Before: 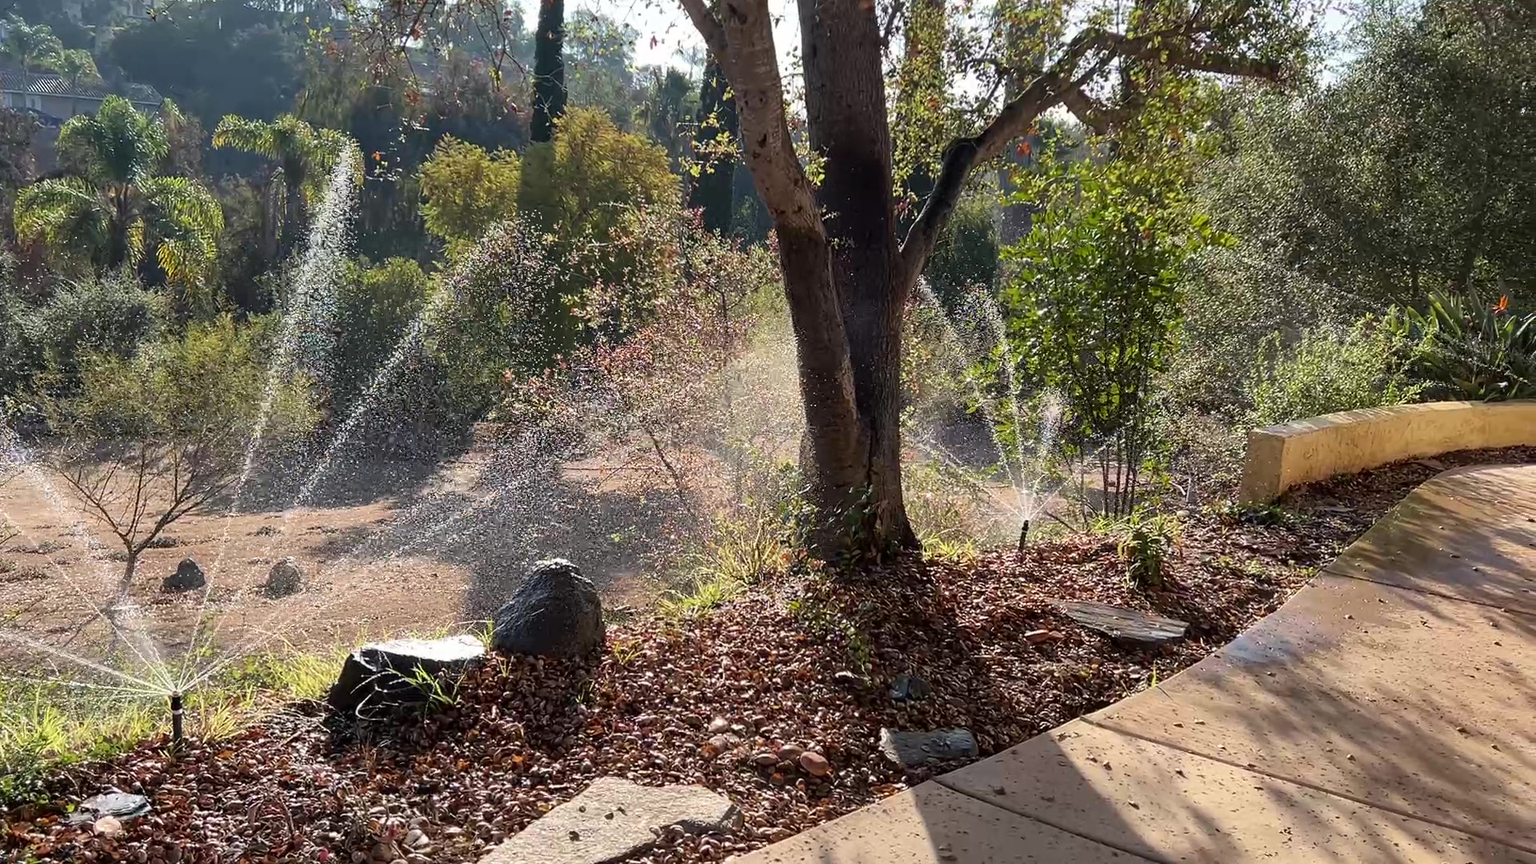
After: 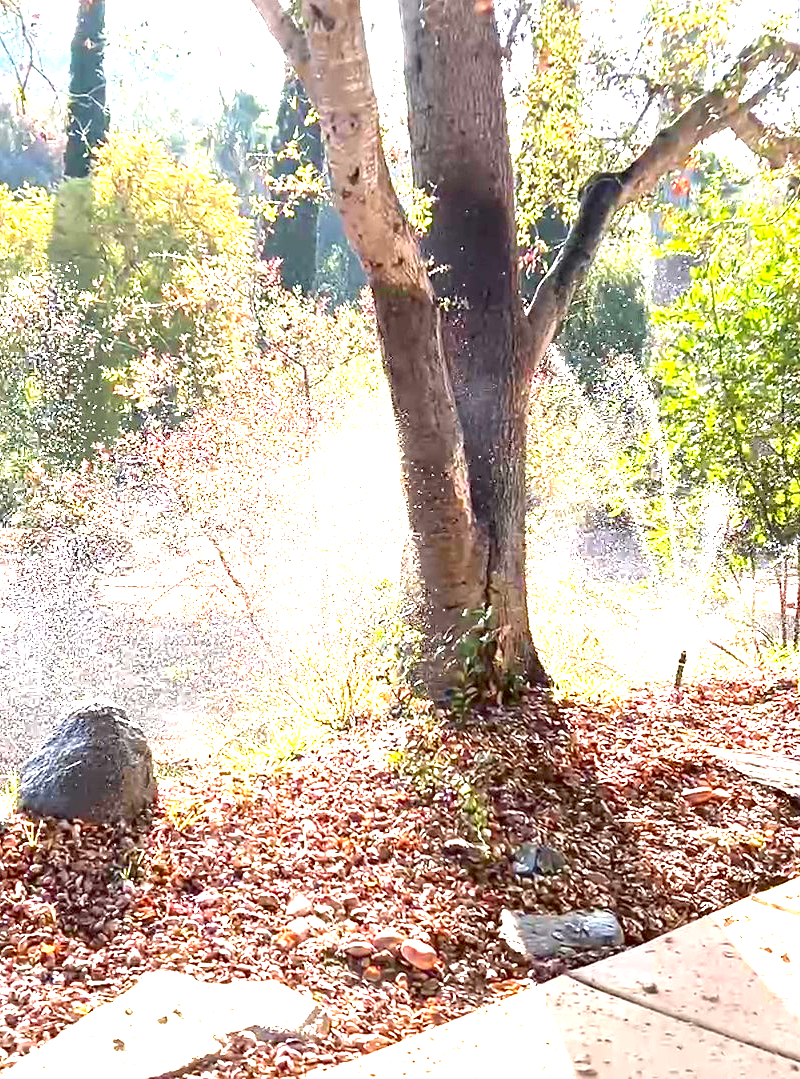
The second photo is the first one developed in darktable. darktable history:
vibrance: on, module defaults
exposure: exposure 3 EV, compensate highlight preservation false
crop: left 31.229%, right 27.105%
